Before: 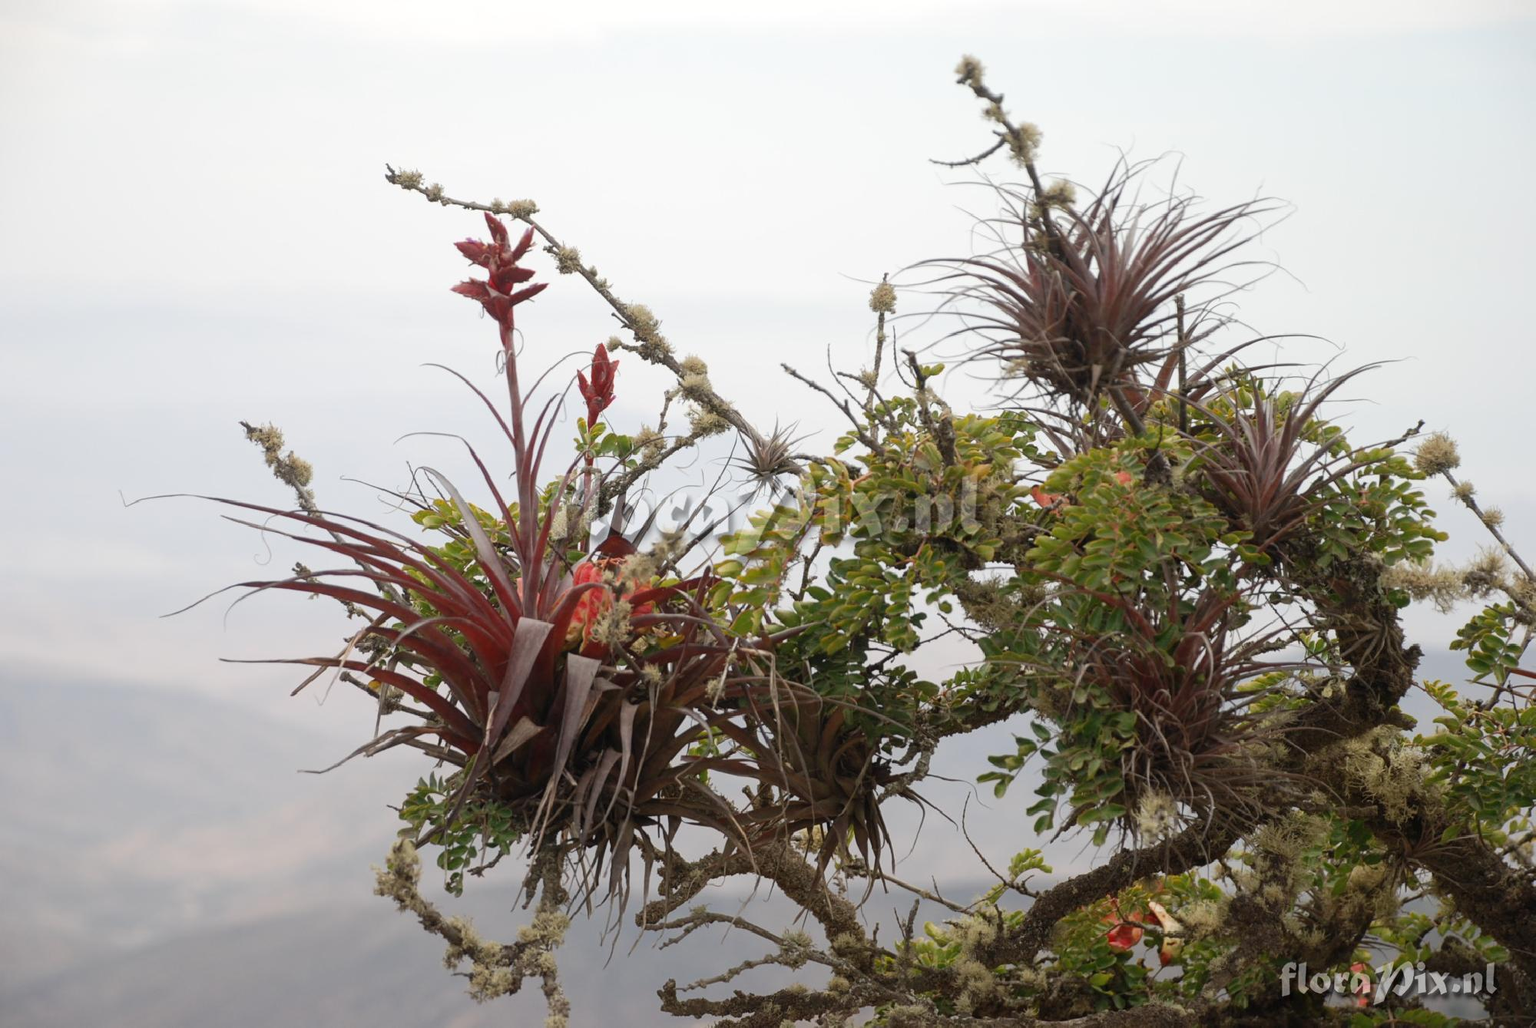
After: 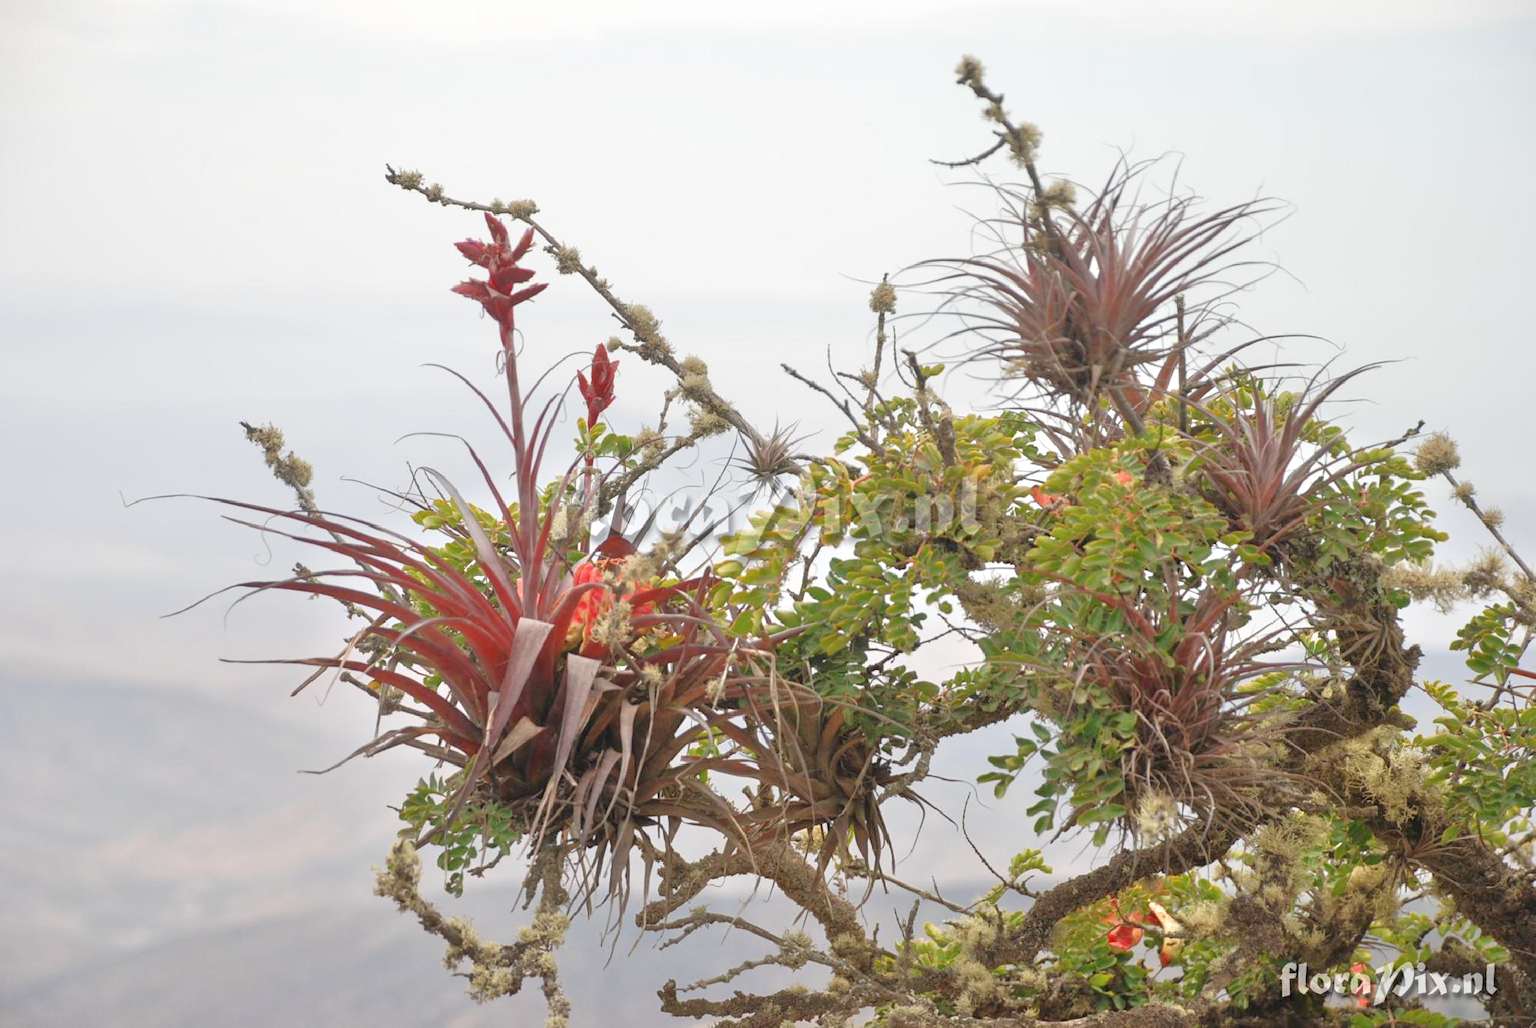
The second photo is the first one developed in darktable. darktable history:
tone equalizer: -8 EV 1.98 EV, -7 EV 1.99 EV, -6 EV 1.99 EV, -5 EV 1.97 EV, -4 EV 1.96 EV, -3 EV 1.48 EV, -2 EV 0.982 EV, -1 EV 0.523 EV
